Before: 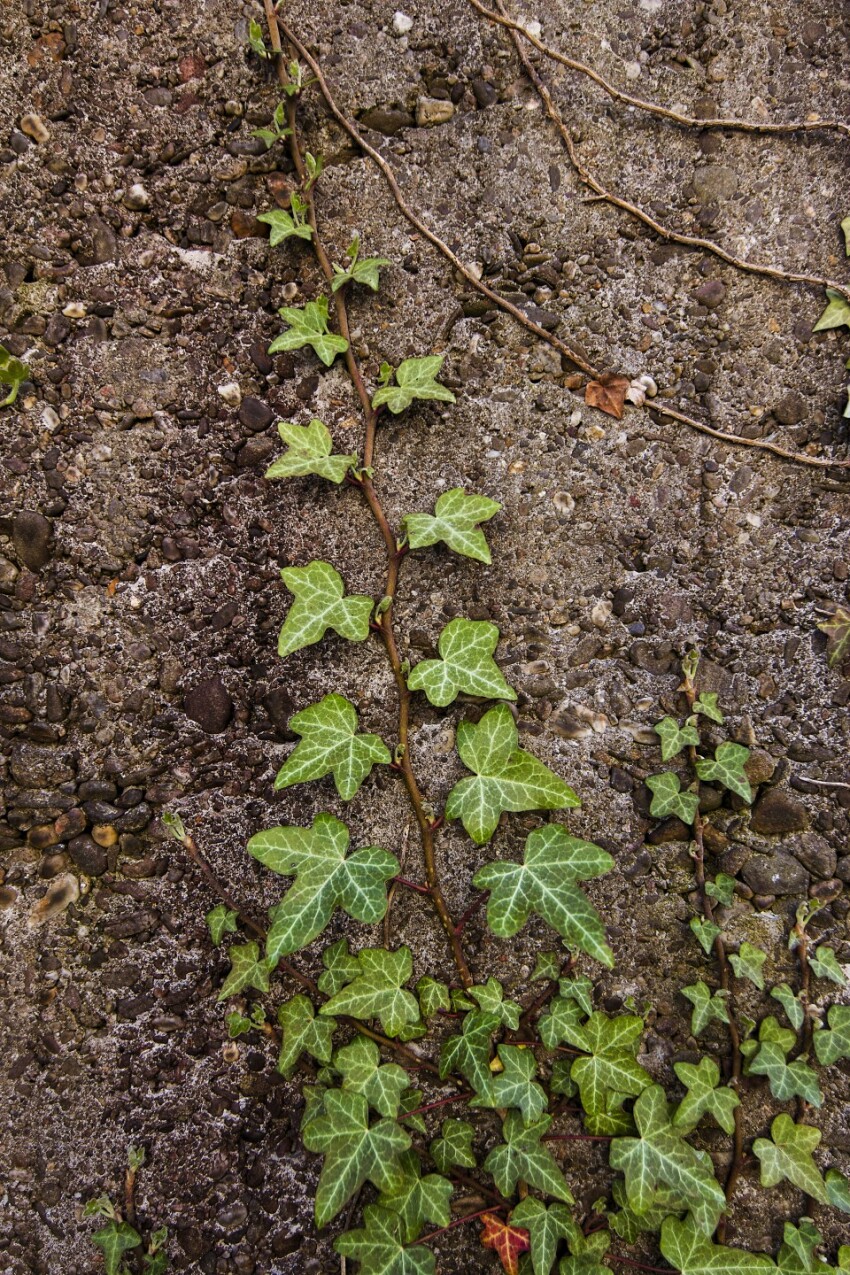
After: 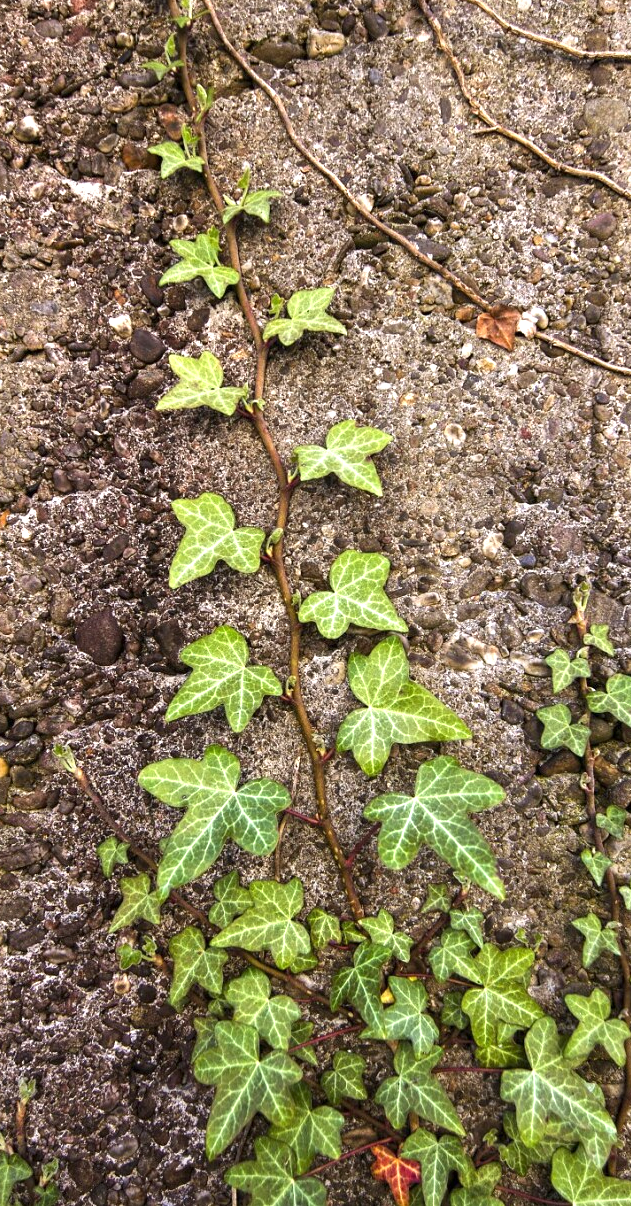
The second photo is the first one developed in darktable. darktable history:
crop and rotate: left 13.031%, top 5.385%, right 12.627%
exposure: exposure 1 EV, compensate highlight preservation false
